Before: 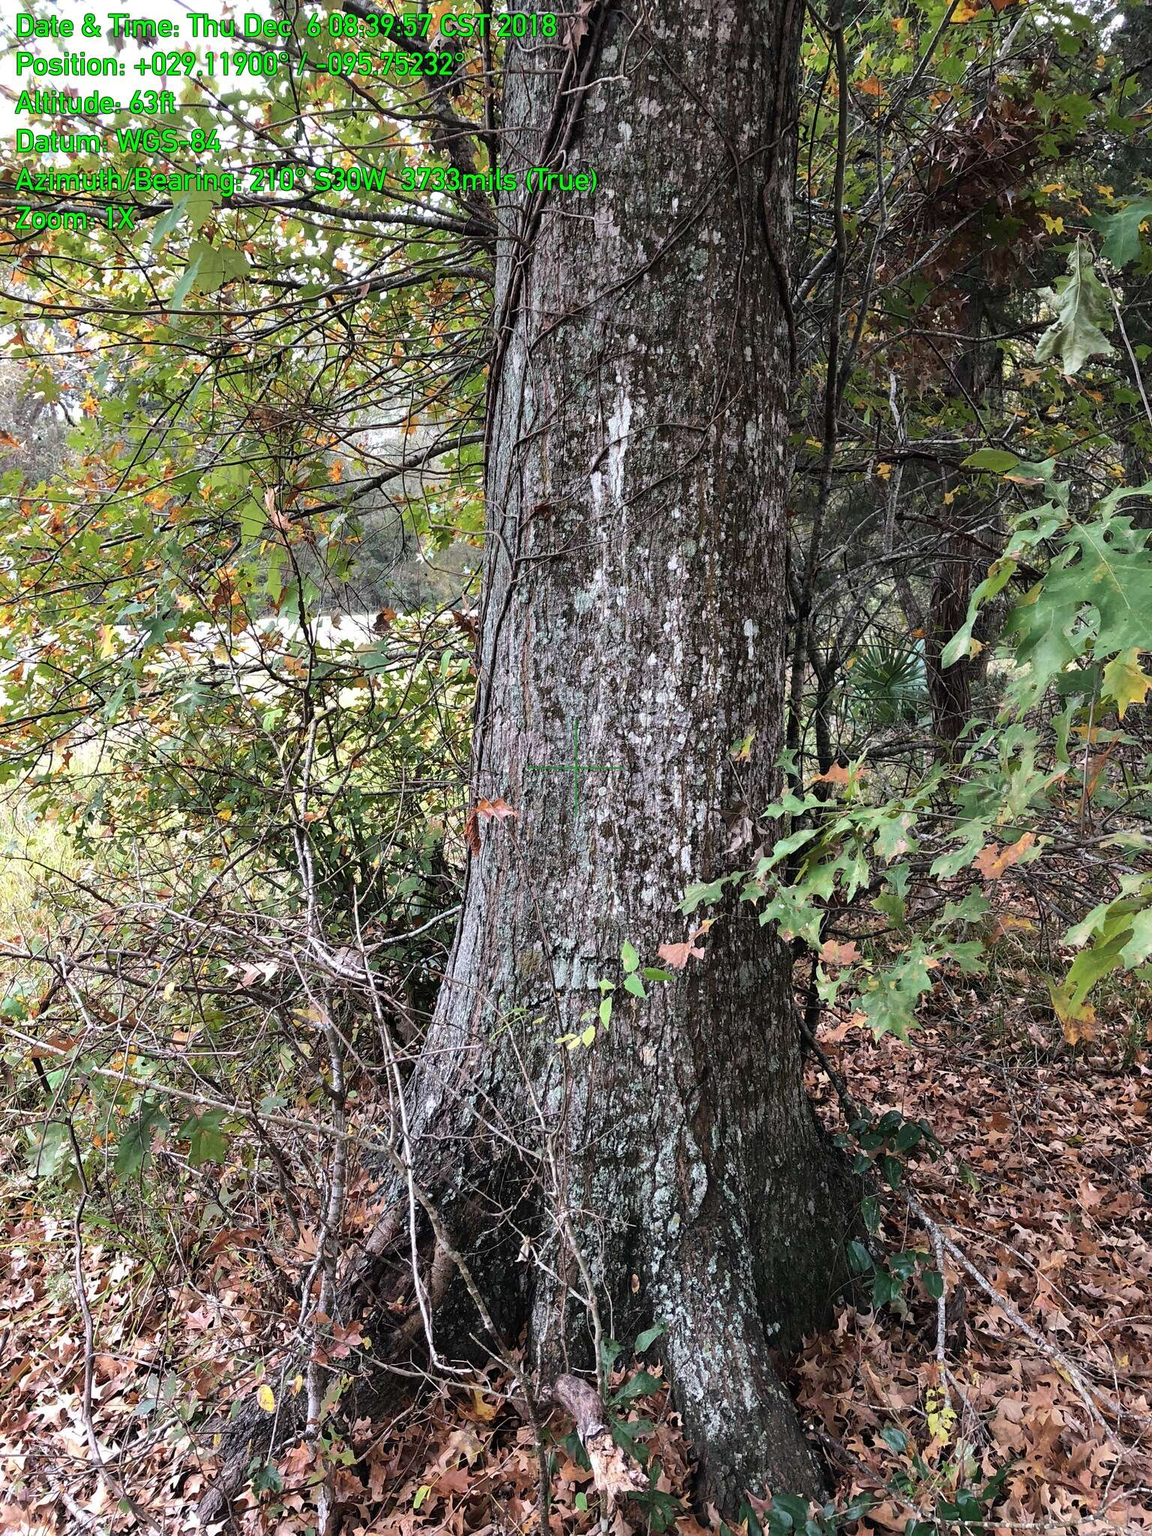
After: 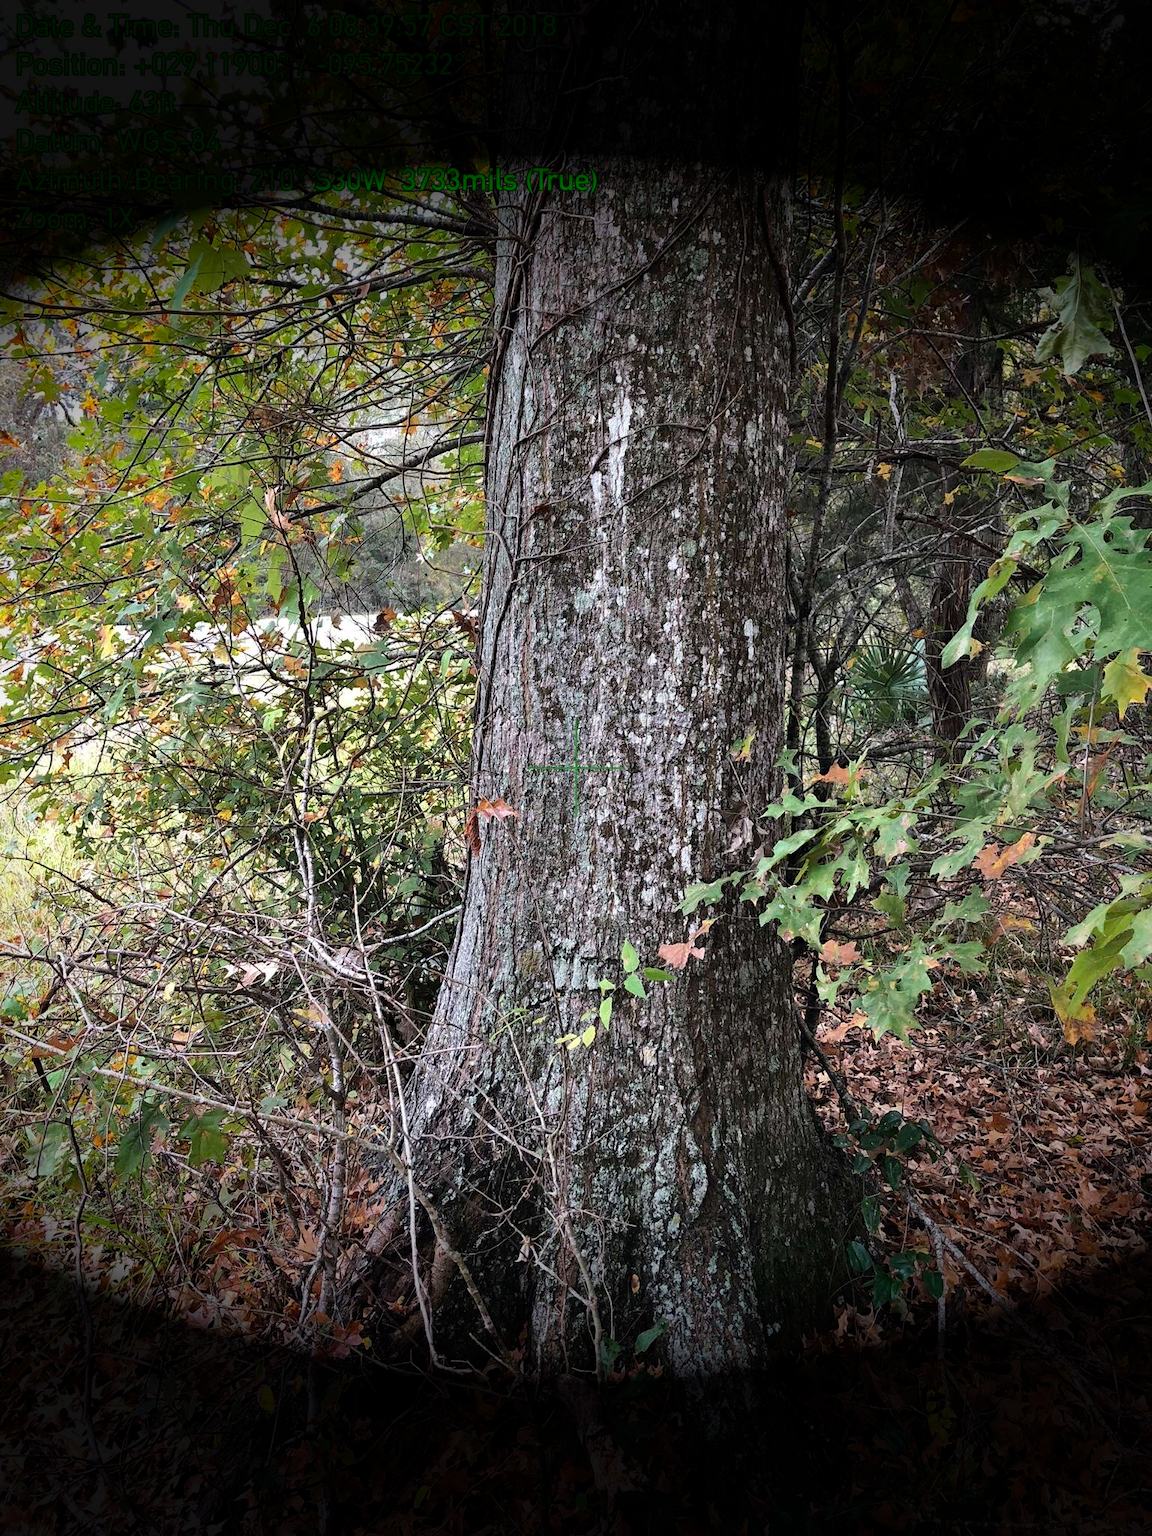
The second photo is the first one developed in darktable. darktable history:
vignetting: fall-off start 70.08%, brightness -0.994, saturation 0.498, width/height ratio 1.333
haze removal: compatibility mode true, adaptive false
